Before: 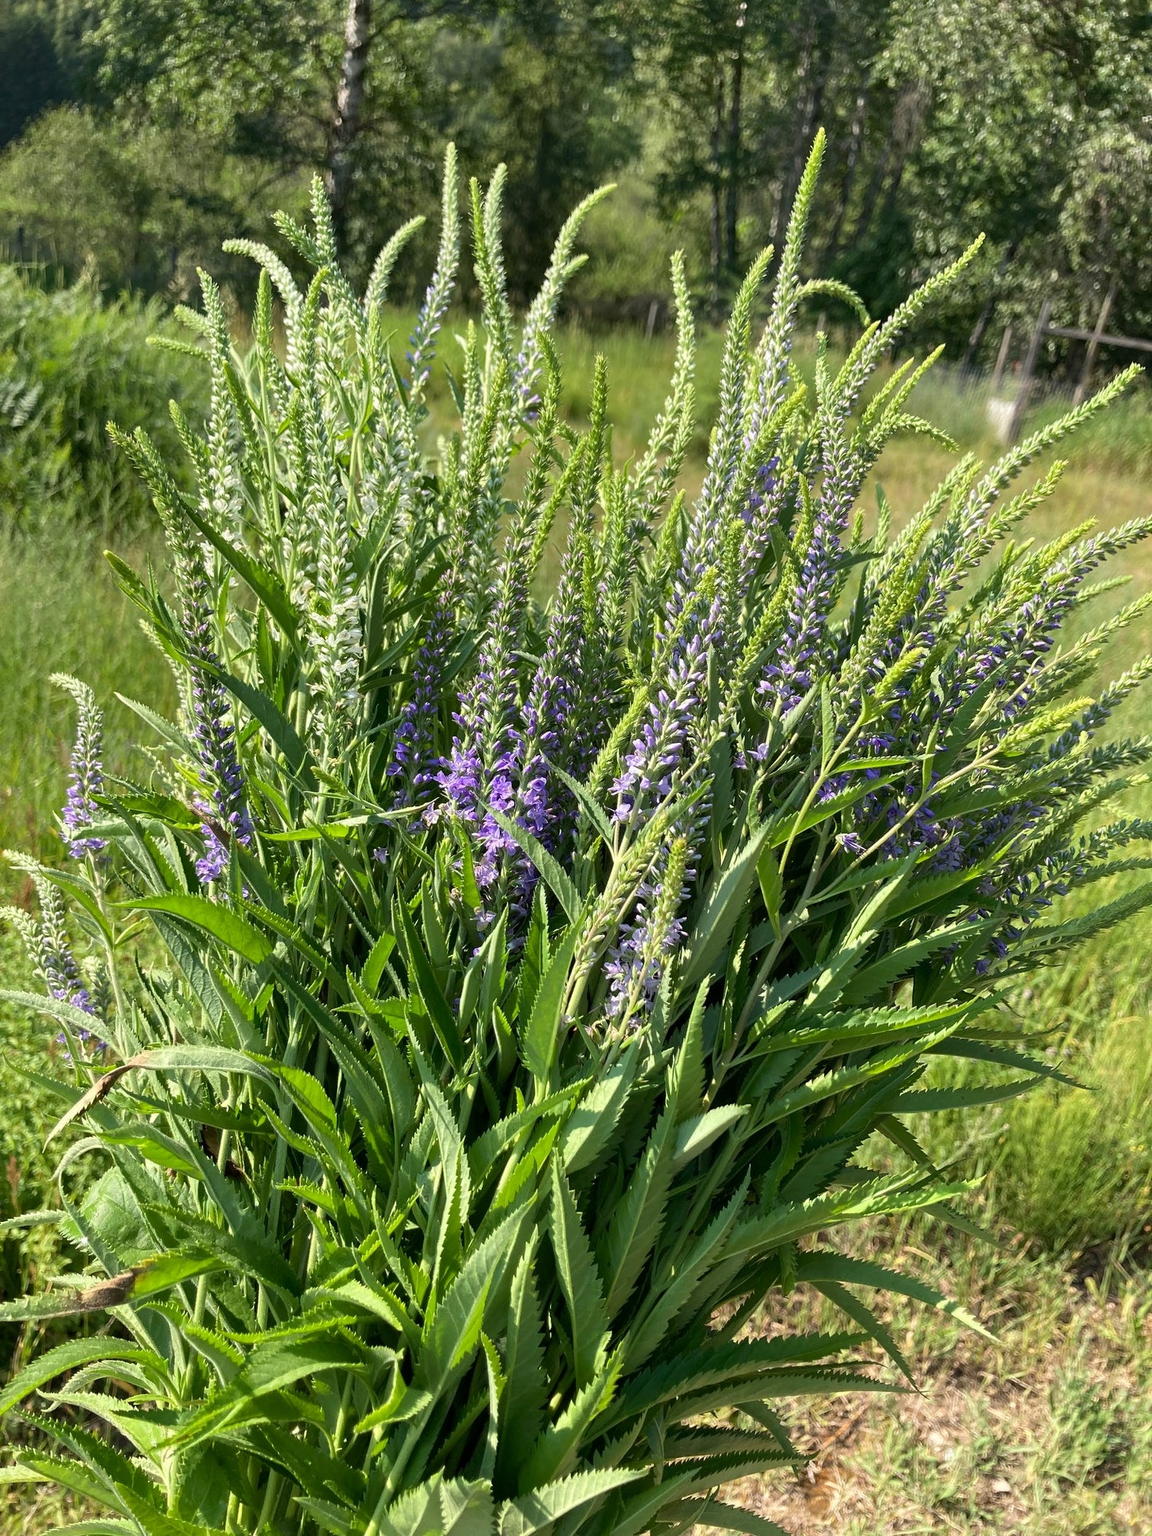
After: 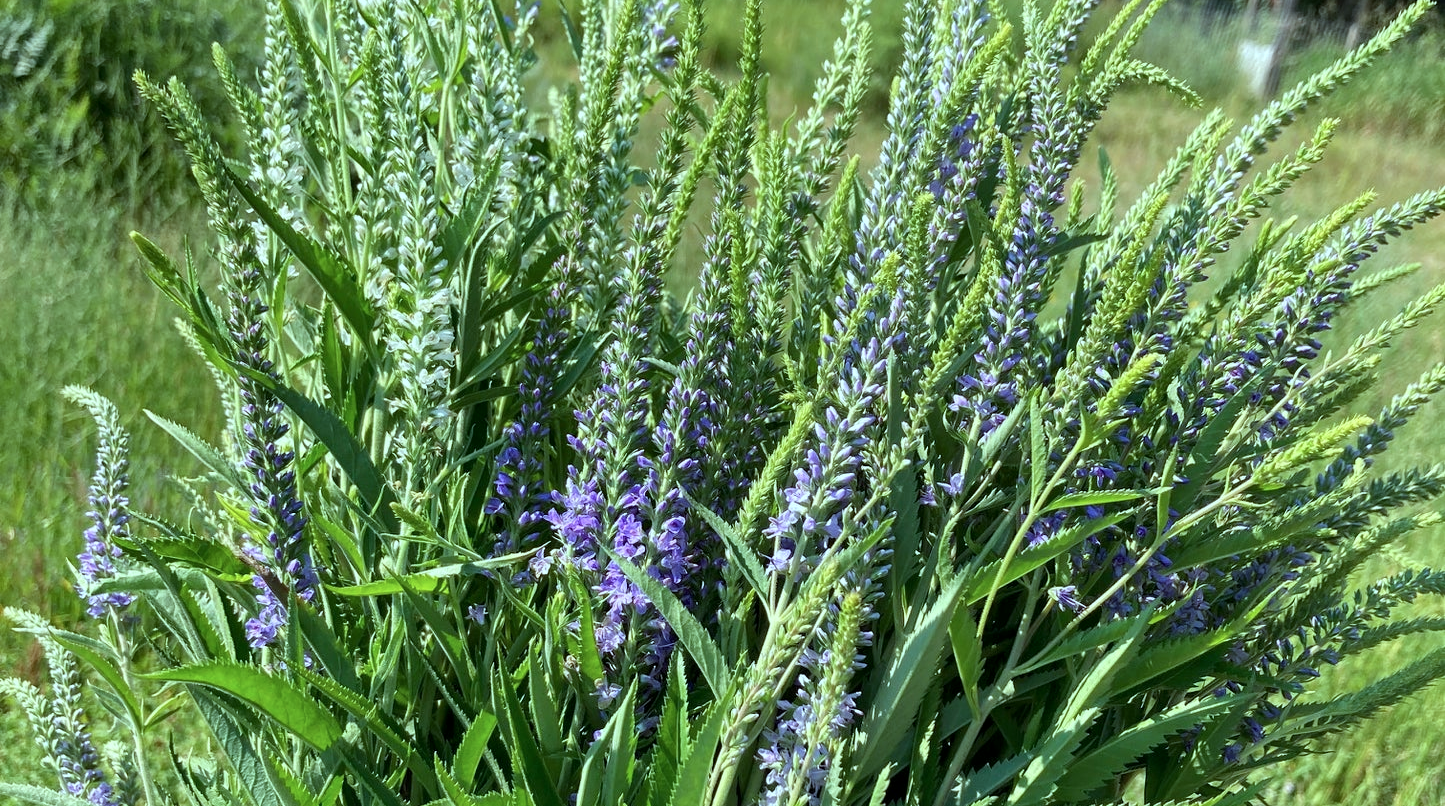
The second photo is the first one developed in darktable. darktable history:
color correction: highlights a* -10.04, highlights b* -10.37
local contrast: mode bilateral grid, contrast 20, coarseness 50, detail 120%, midtone range 0.2
crop and rotate: top 23.84%, bottom 34.294%
white balance: red 0.98, blue 1.034
